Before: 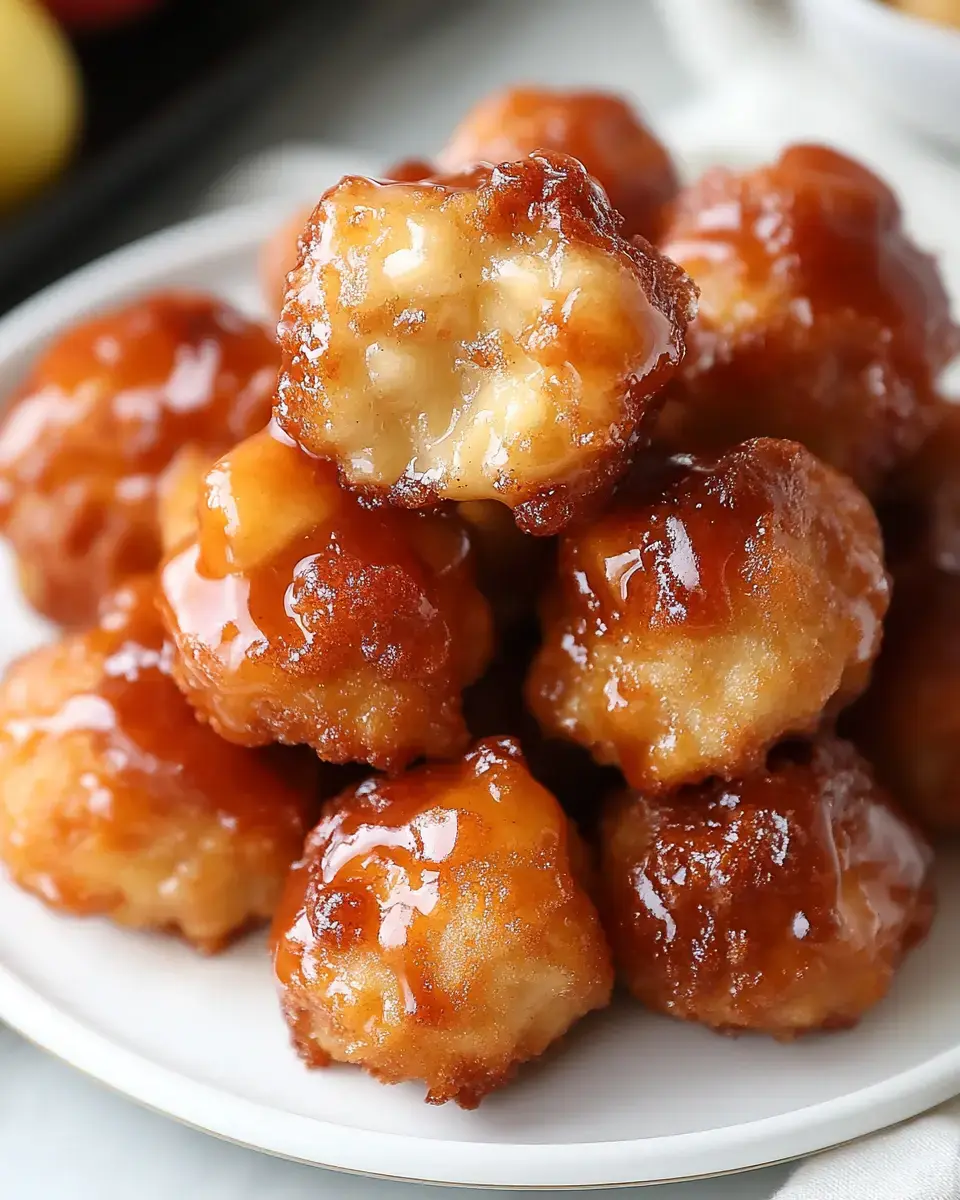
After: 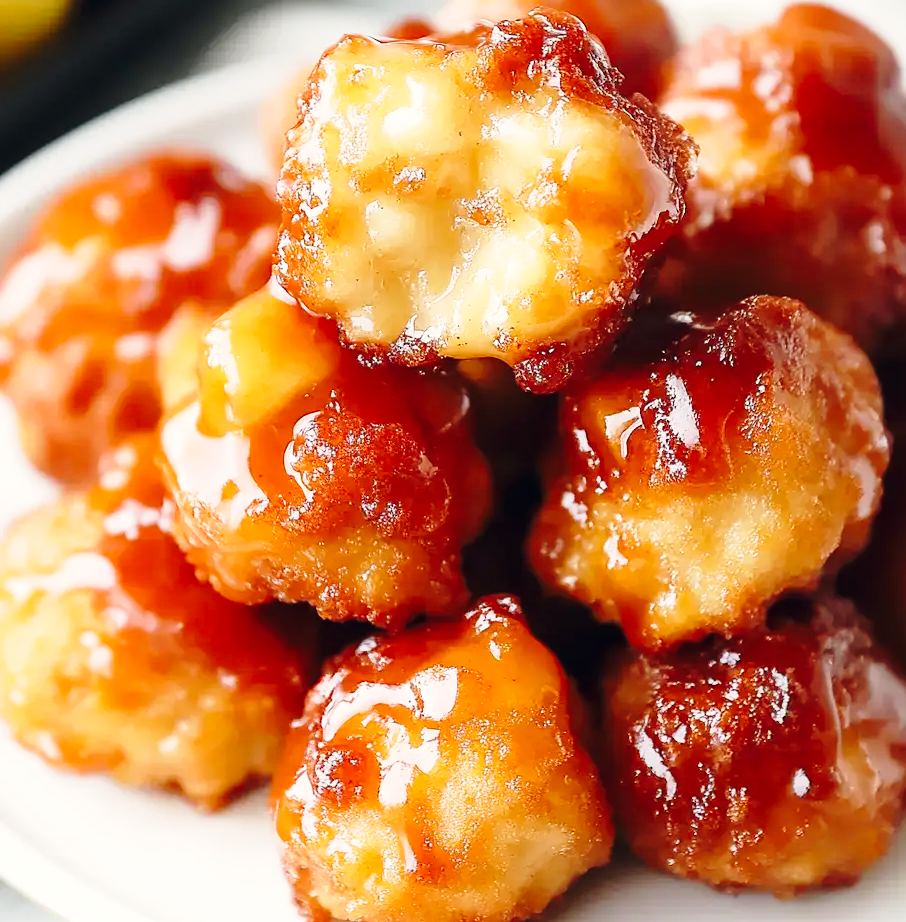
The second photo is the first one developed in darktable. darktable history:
base curve: curves: ch0 [(0, 0) (0.028, 0.03) (0.121, 0.232) (0.46, 0.748) (0.859, 0.968) (1, 1)], preserve colors none
crop and rotate: angle 0.044°, top 11.85%, right 5.468%, bottom 11.166%
color correction: highlights a* 0.494, highlights b* 2.64, shadows a* -0.922, shadows b* -4.58
